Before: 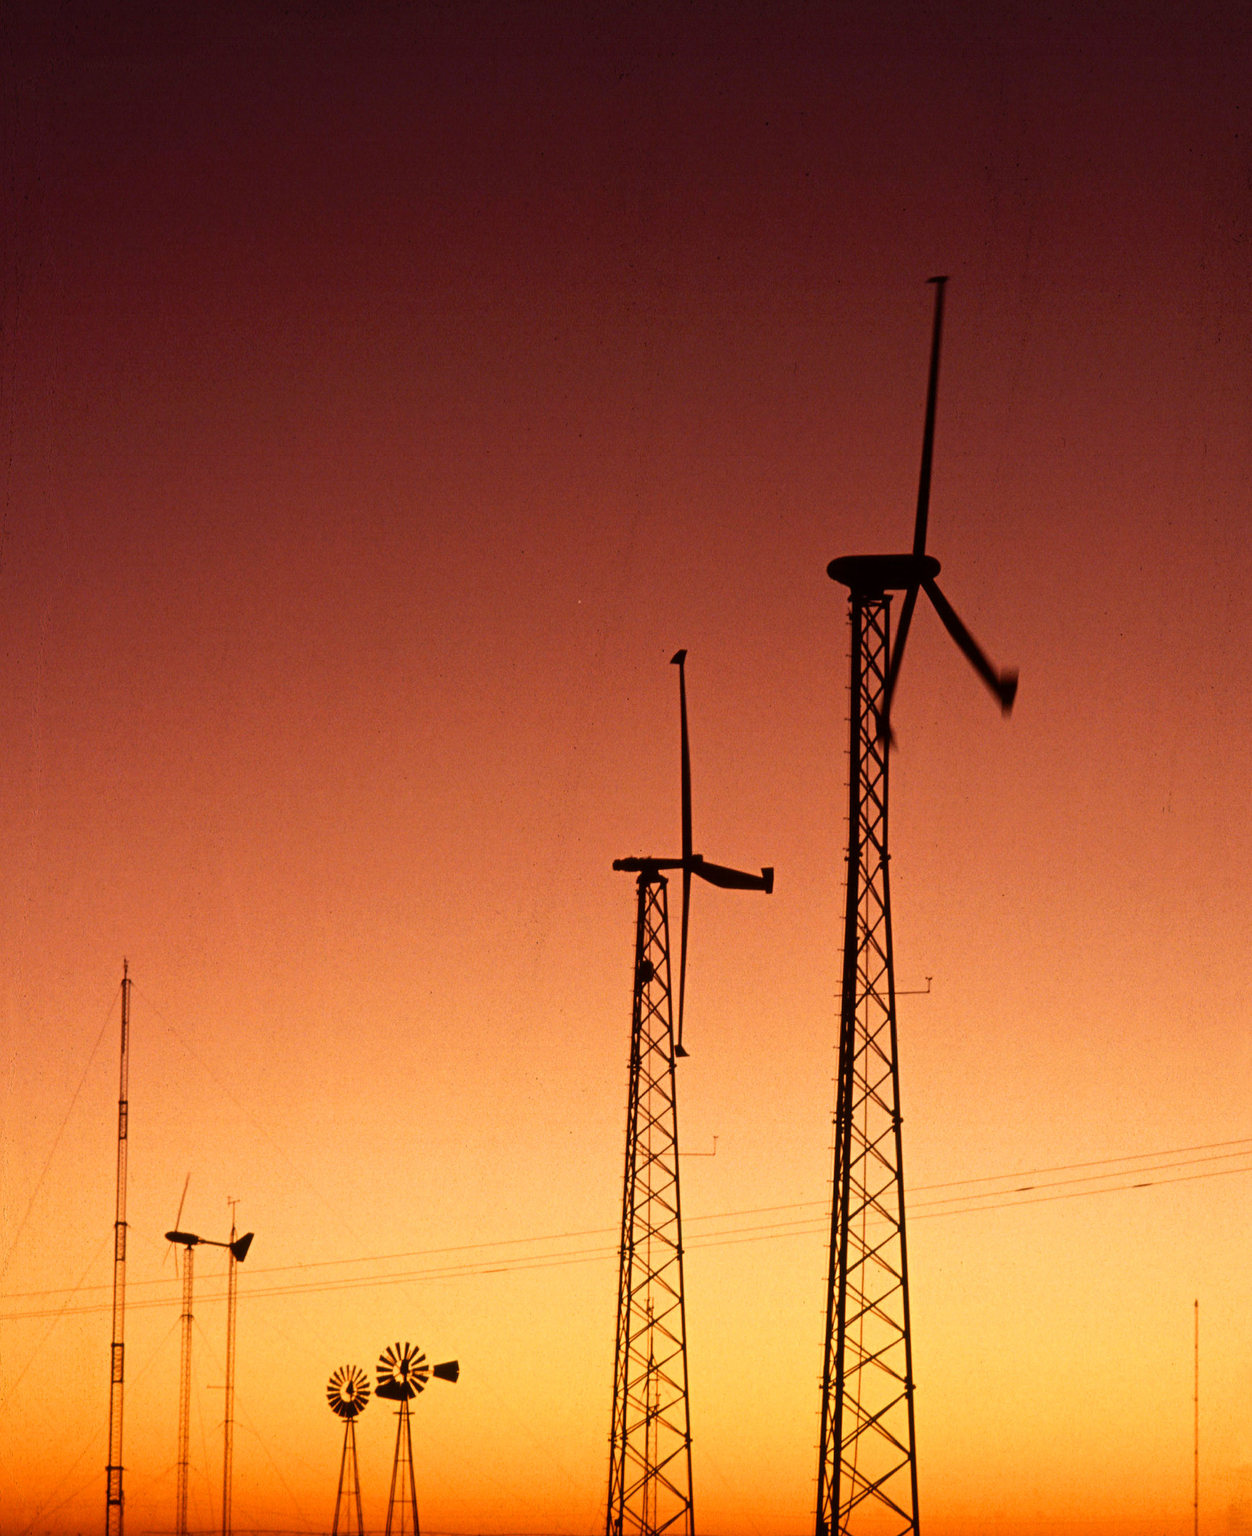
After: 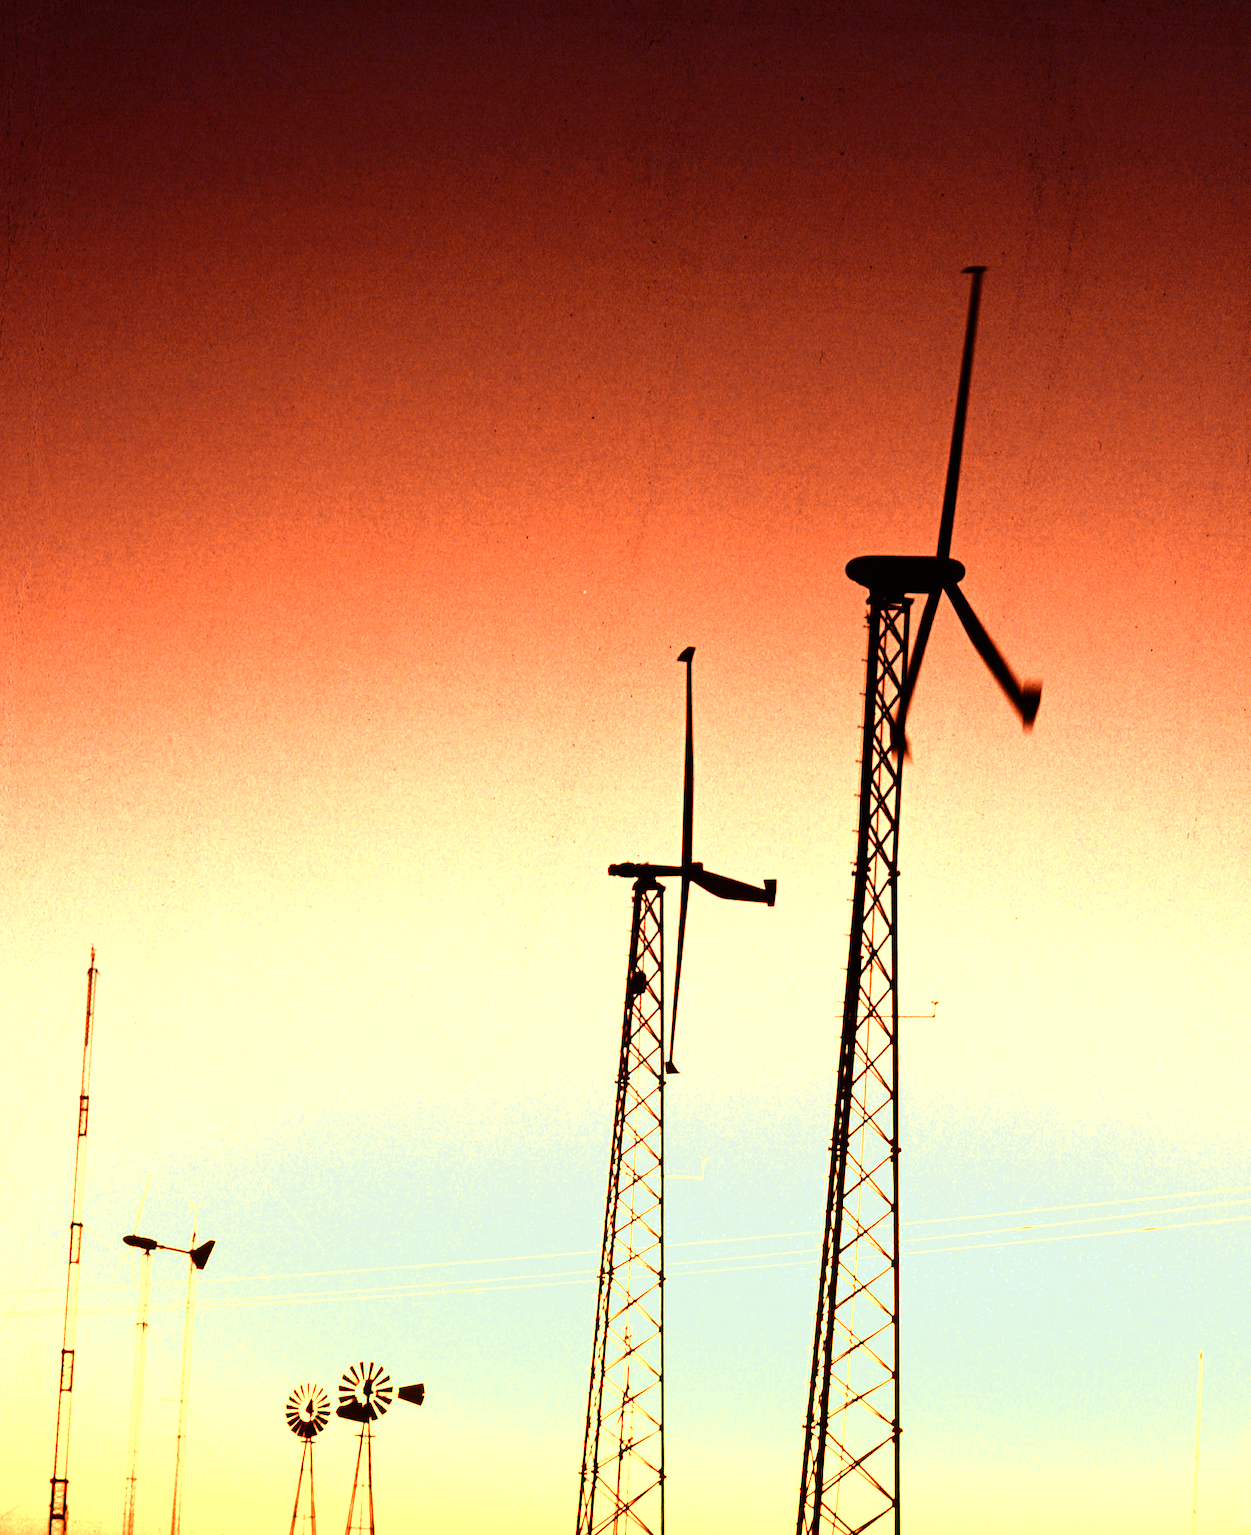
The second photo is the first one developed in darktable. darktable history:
crop and rotate: angle -2.38°
base curve: curves: ch0 [(0, 0) (0.007, 0.004) (0.027, 0.03) (0.046, 0.07) (0.207, 0.54) (0.442, 0.872) (0.673, 0.972) (1, 1)], preserve colors none
velvia: on, module defaults
color zones: curves: ch0 [(0.018, 0.548) (0.197, 0.654) (0.425, 0.447) (0.605, 0.658) (0.732, 0.579)]; ch1 [(0.105, 0.531) (0.224, 0.531) (0.386, 0.39) (0.618, 0.456) (0.732, 0.456) (0.956, 0.421)]; ch2 [(0.039, 0.583) (0.215, 0.465) (0.399, 0.544) (0.465, 0.548) (0.614, 0.447) (0.724, 0.43) (0.882, 0.623) (0.956, 0.632)]
color correction: highlights a* -9.73, highlights b* -21.22
